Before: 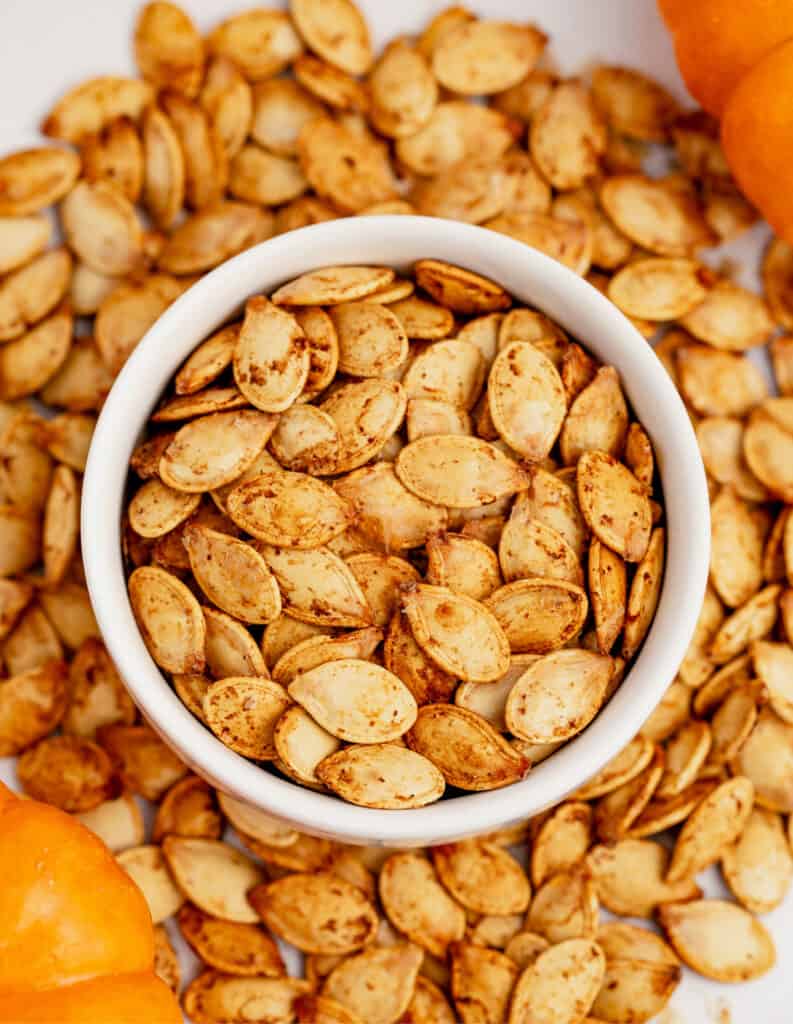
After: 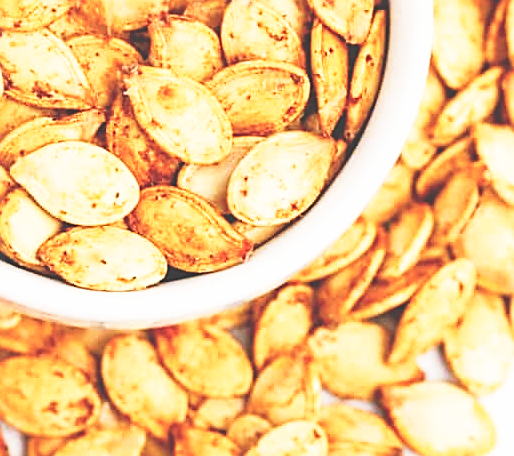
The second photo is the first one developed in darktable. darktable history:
sharpen: on, module defaults
base curve: curves: ch0 [(0, 0) (0.012, 0.01) (0.073, 0.168) (0.31, 0.711) (0.645, 0.957) (1, 1)], preserve colors none
exposure: black level correction -0.03, compensate highlight preservation false
crop and rotate: left 35.124%, top 50.612%, bottom 4.819%
